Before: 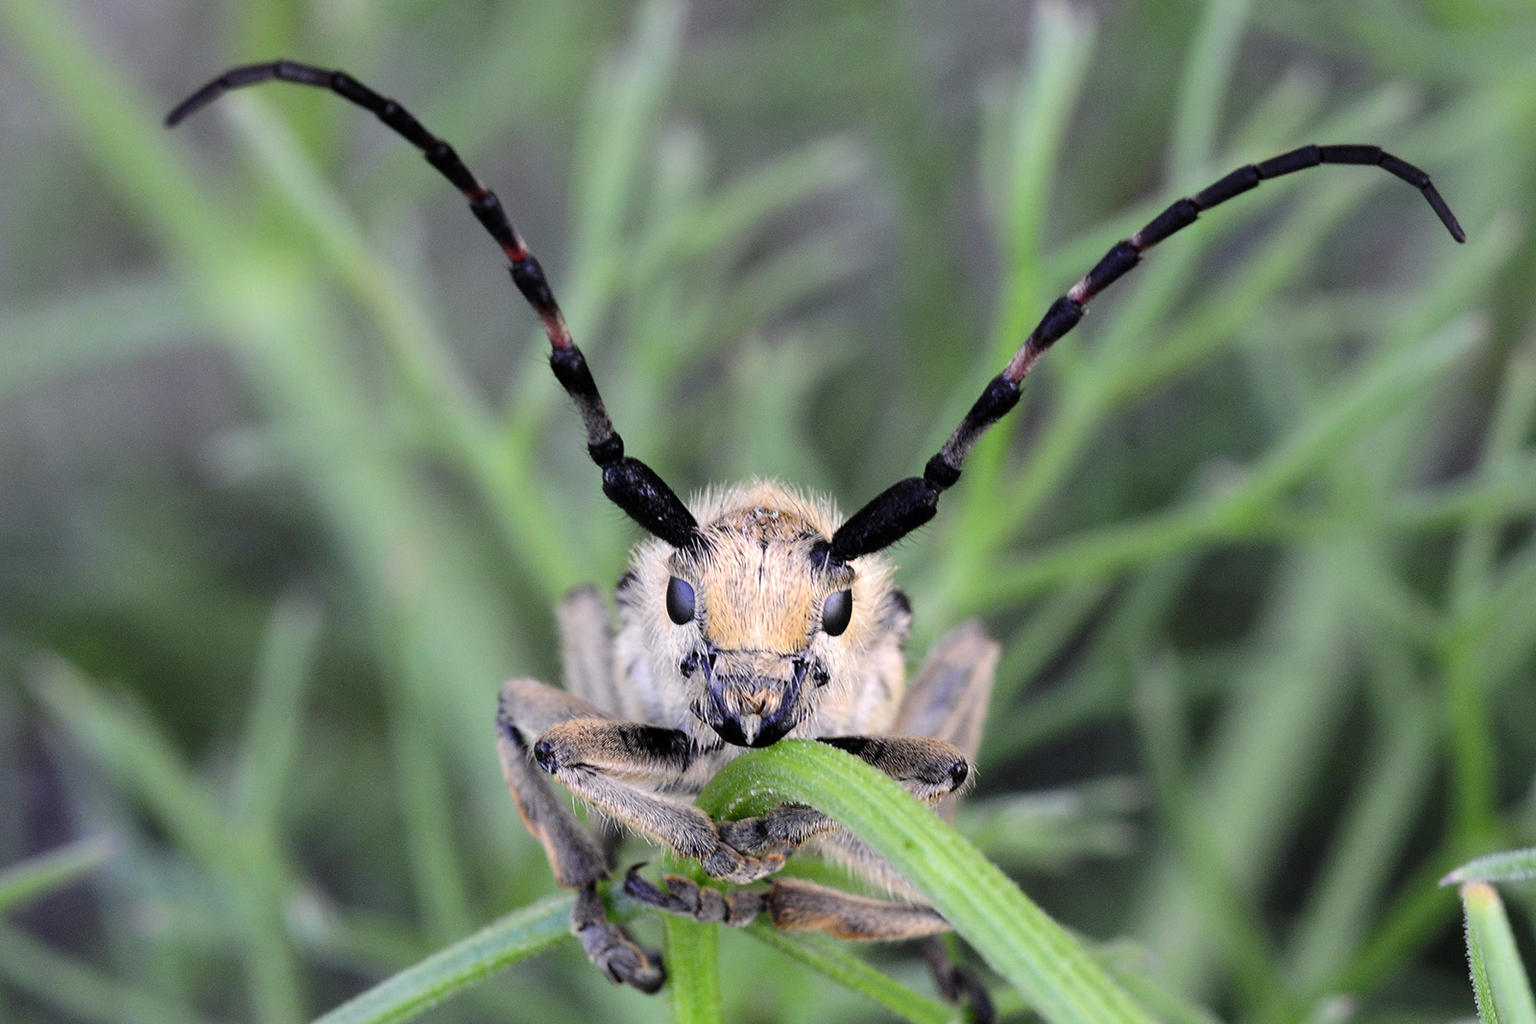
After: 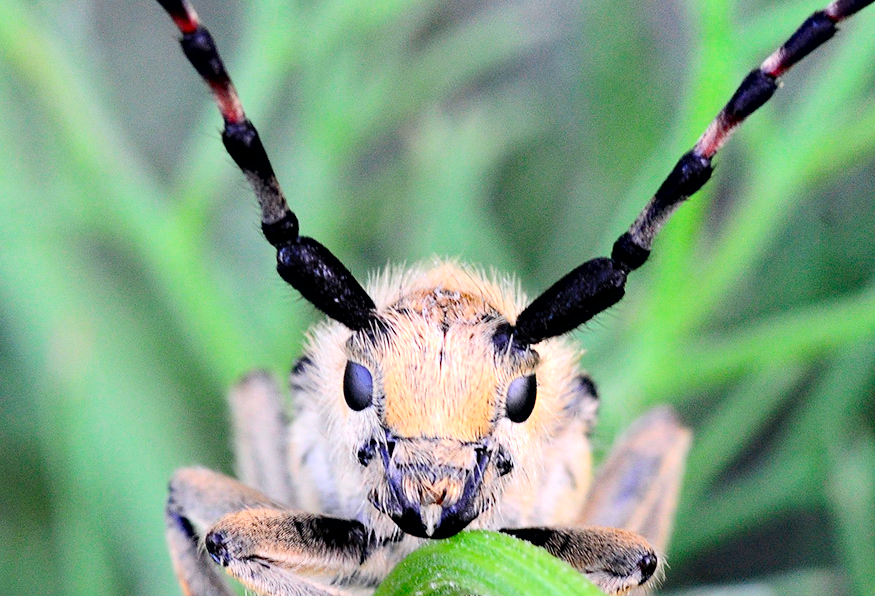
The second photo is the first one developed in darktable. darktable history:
haze removal: compatibility mode true, adaptive false
crop and rotate: left 21.983%, top 22.499%, right 23.273%, bottom 21.566%
contrast brightness saturation: contrast 0.203, brightness 0.144, saturation 0.15
tone equalizer: -7 EV 0.144 EV, -6 EV 0.623 EV, -5 EV 1.17 EV, -4 EV 1.3 EV, -3 EV 1.15 EV, -2 EV 0.6 EV, -1 EV 0.158 EV, smoothing diameter 24.85%, edges refinement/feathering 6.13, preserve details guided filter
